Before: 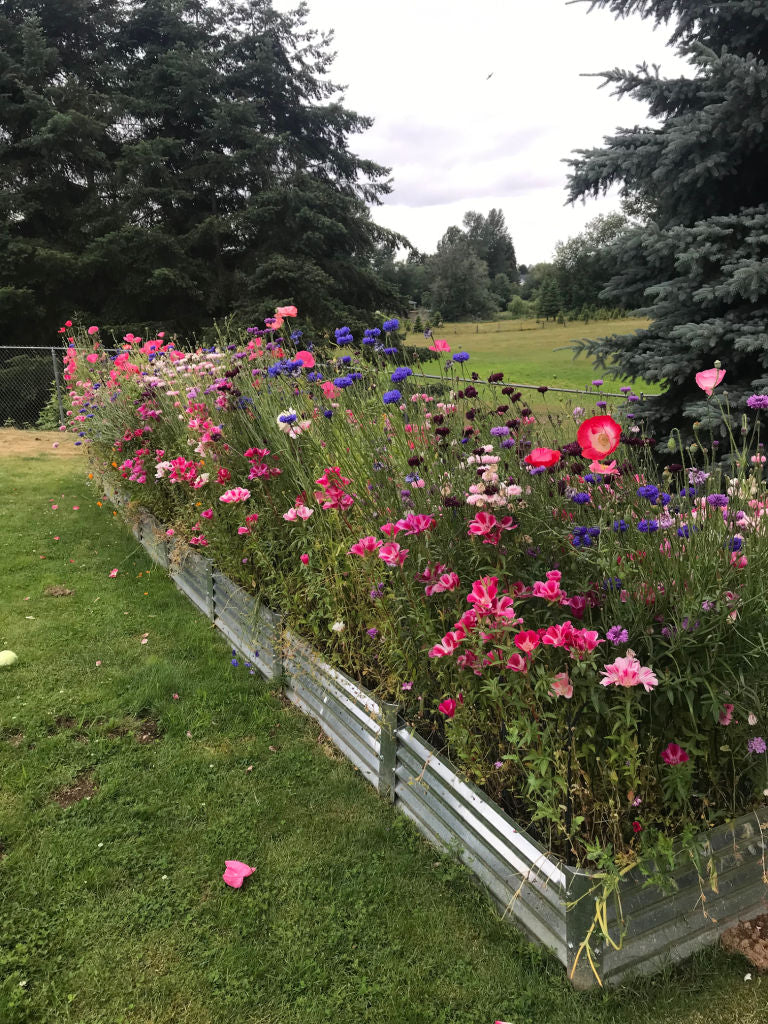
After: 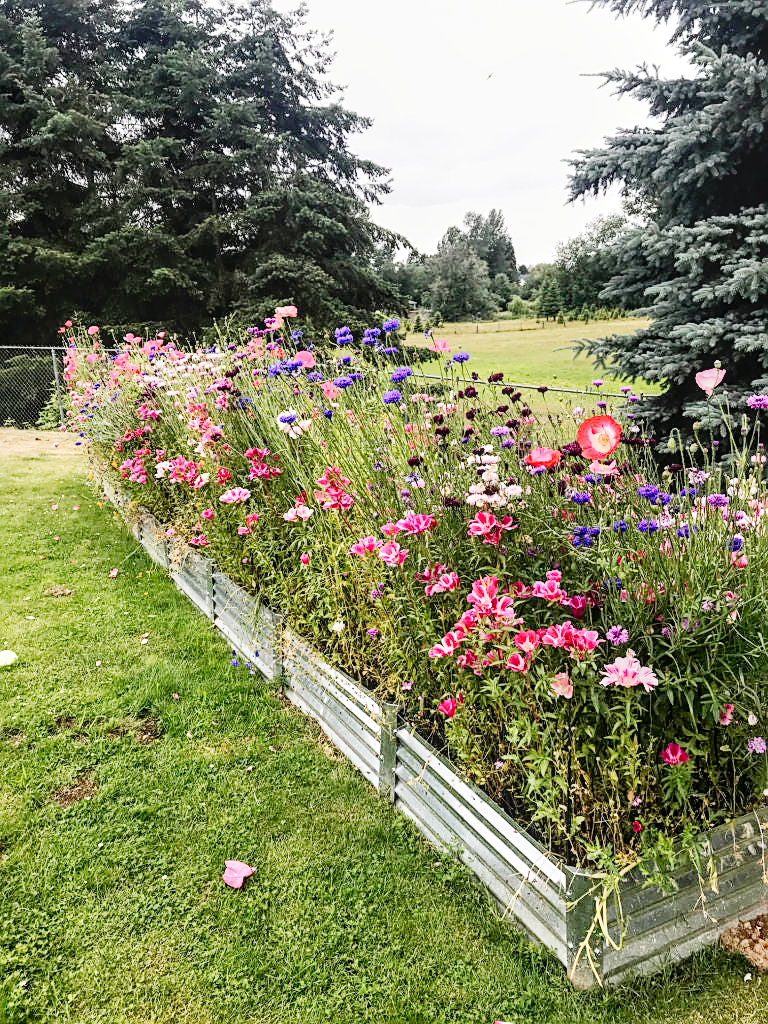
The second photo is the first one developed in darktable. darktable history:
tone curve: curves: ch0 [(0, 0) (0.084, 0.074) (0.2, 0.297) (0.363, 0.591) (0.495, 0.765) (0.68, 0.901) (0.851, 0.967) (1, 1)], preserve colors none
local contrast: on, module defaults
sharpen: on, module defaults
